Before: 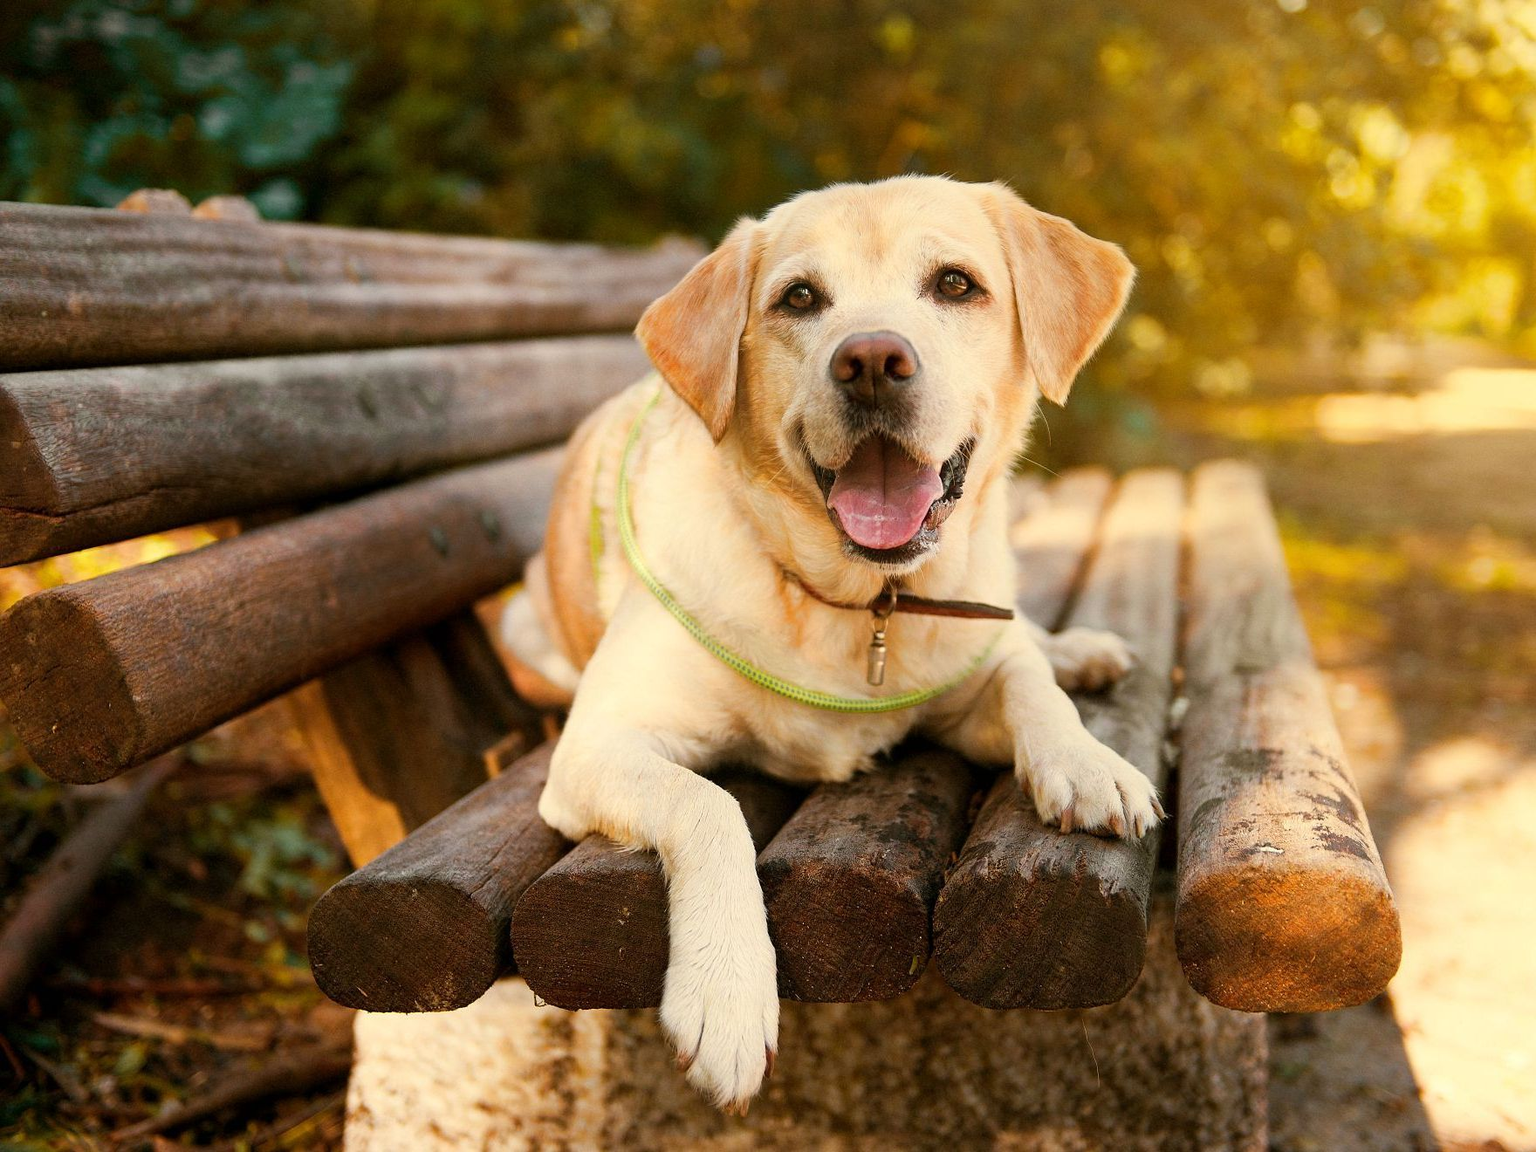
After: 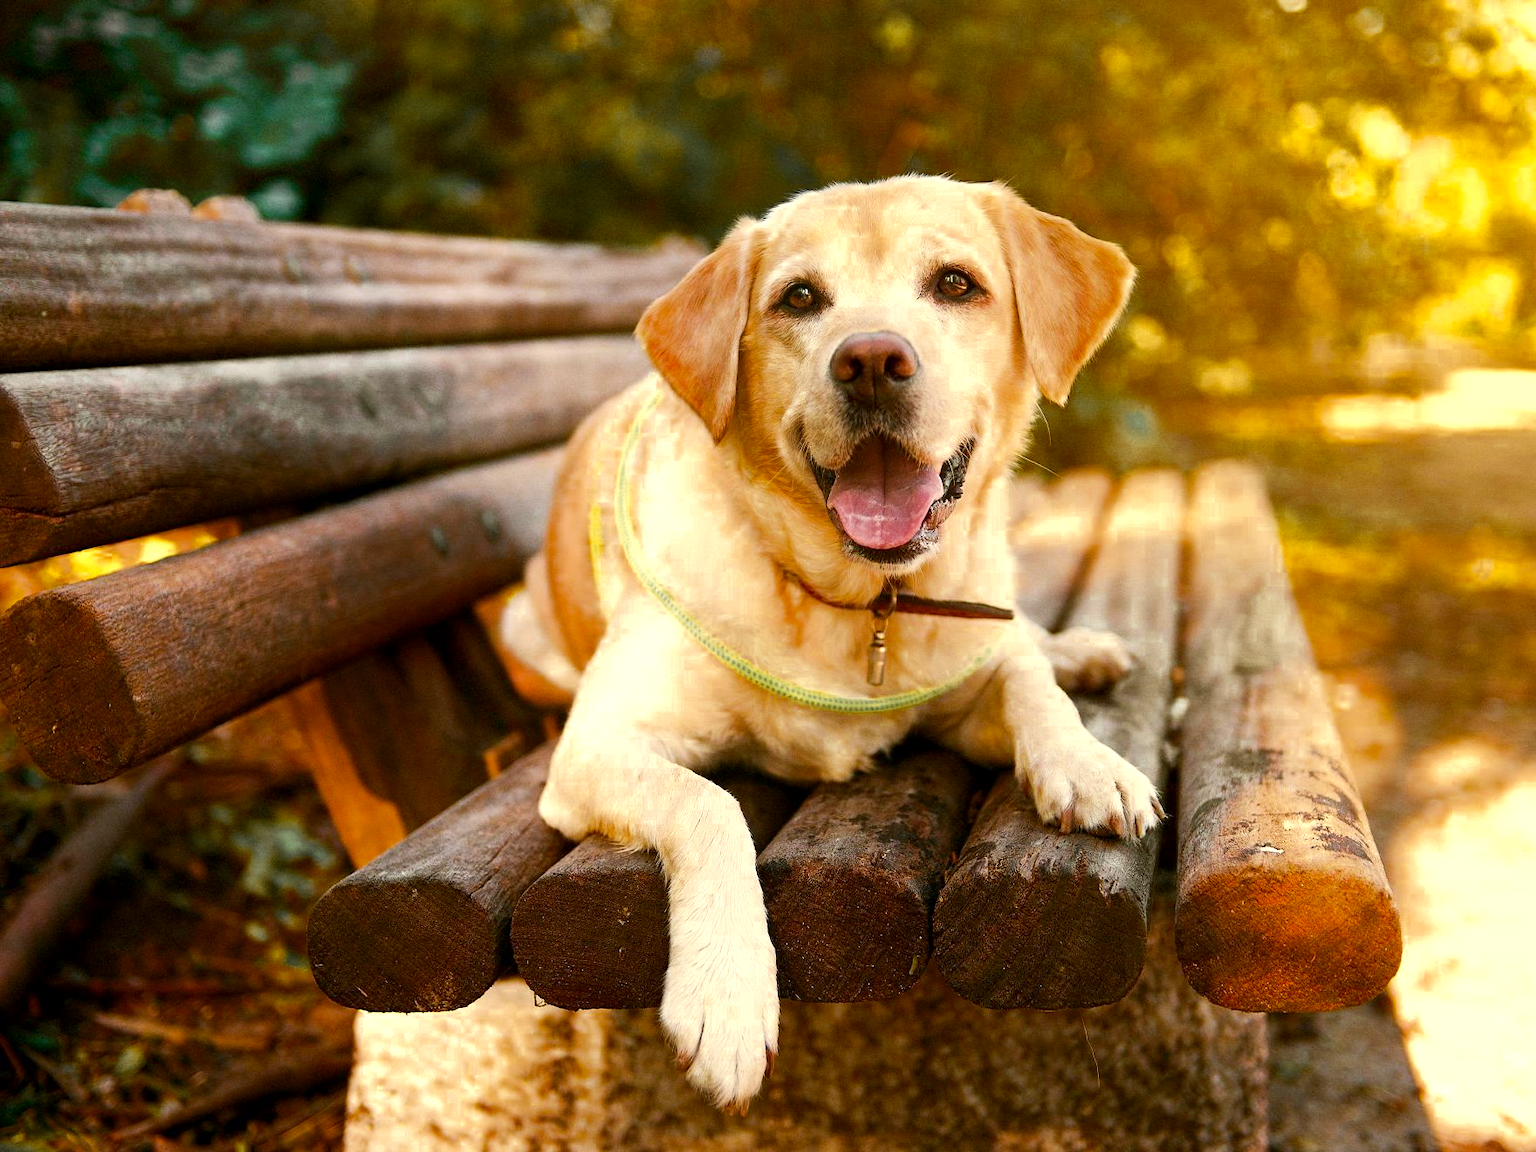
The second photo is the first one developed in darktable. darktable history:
color zones: curves: ch0 [(0.11, 0.396) (0.195, 0.36) (0.25, 0.5) (0.303, 0.412) (0.357, 0.544) (0.75, 0.5) (0.967, 0.328)]; ch1 [(0, 0.468) (0.112, 0.512) (0.202, 0.6) (0.25, 0.5) (0.307, 0.352) (0.357, 0.544) (0.75, 0.5) (0.963, 0.524)]
exposure: black level correction 0.001, exposure 0.499 EV, compensate highlight preservation false
contrast brightness saturation: contrast 0.142
